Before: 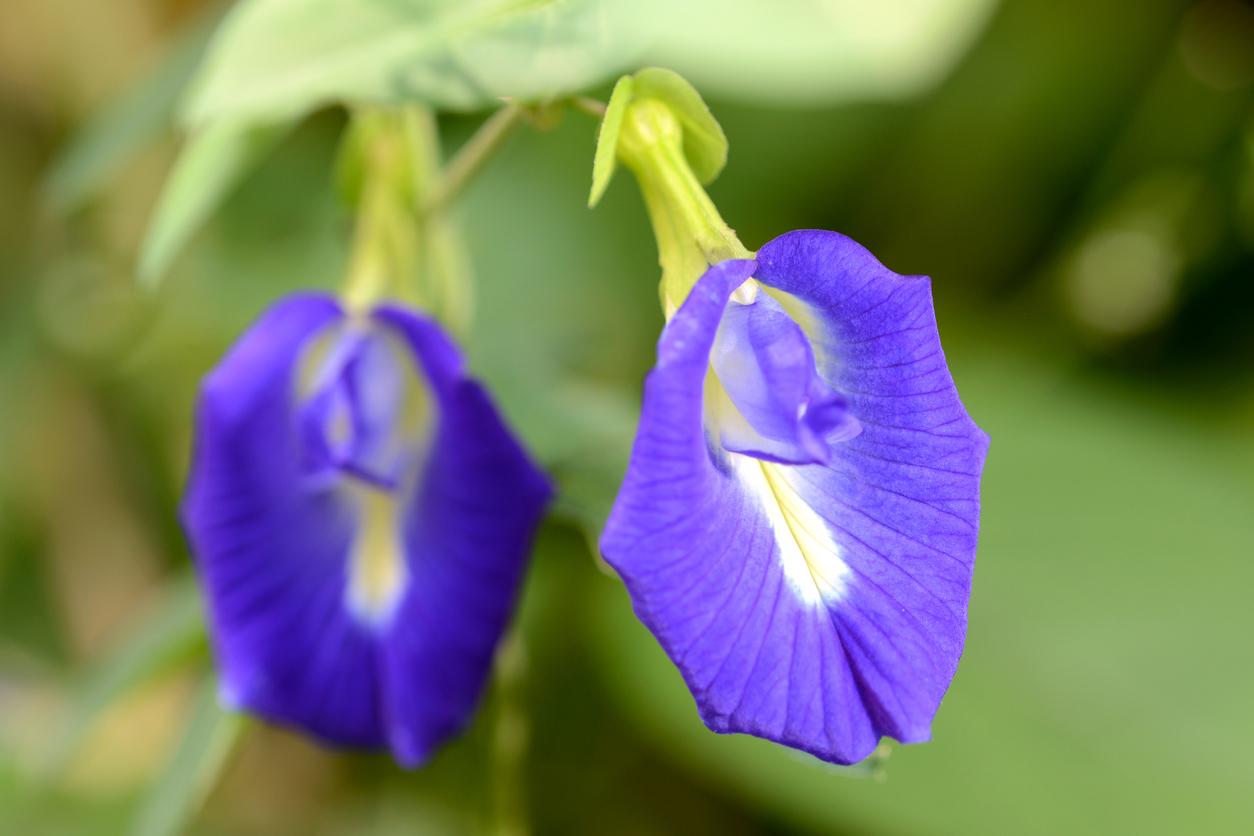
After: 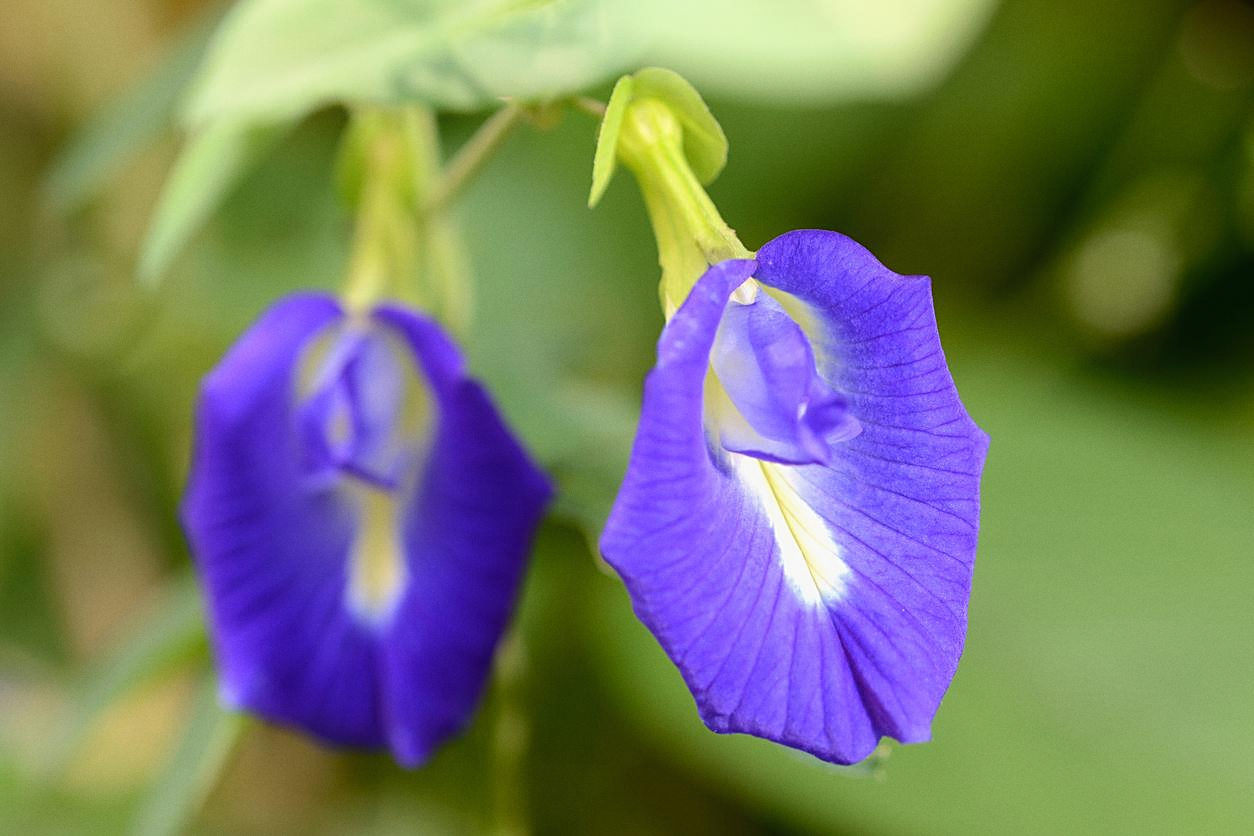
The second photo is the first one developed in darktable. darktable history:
sharpen: on, module defaults
contrast equalizer: octaves 7, y [[0.6 ×6], [0.55 ×6], [0 ×6], [0 ×6], [0 ×6]], mix -0.2
grain: coarseness 0.09 ISO, strength 10%
